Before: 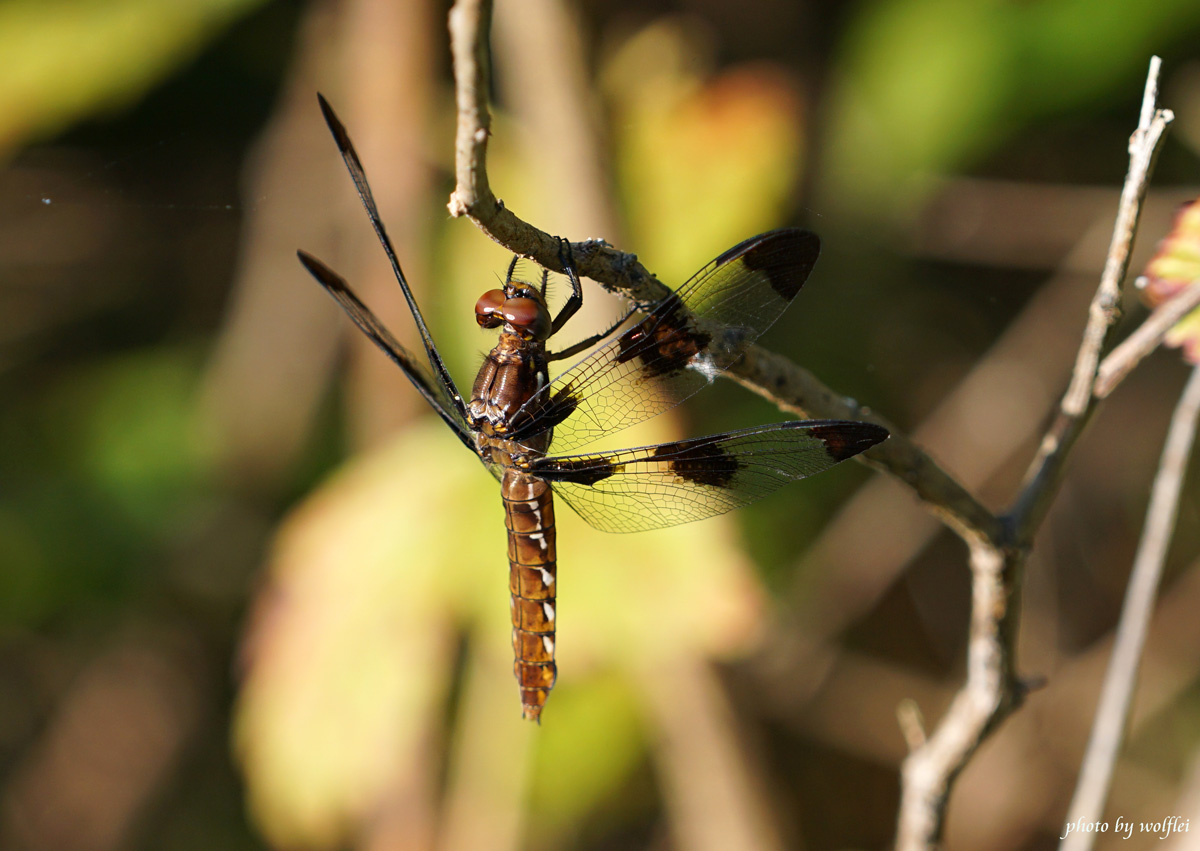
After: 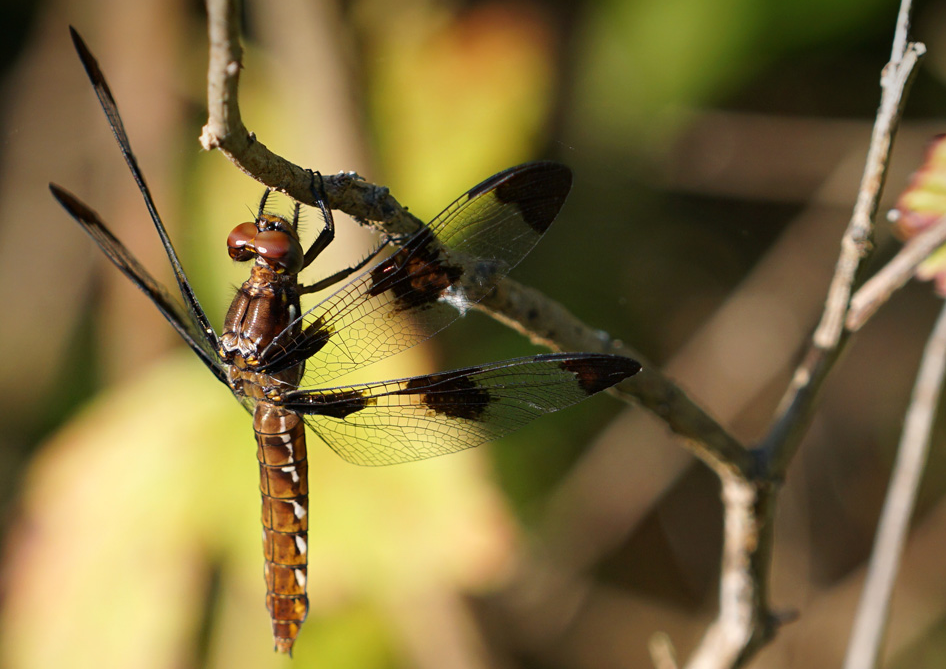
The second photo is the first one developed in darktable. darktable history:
crop and rotate: left 20.74%, top 7.912%, right 0.375%, bottom 13.378%
vignetting: fall-off start 97.52%, fall-off radius 100%, brightness -0.574, saturation 0, center (-0.027, 0.404), width/height ratio 1.368, unbound false
